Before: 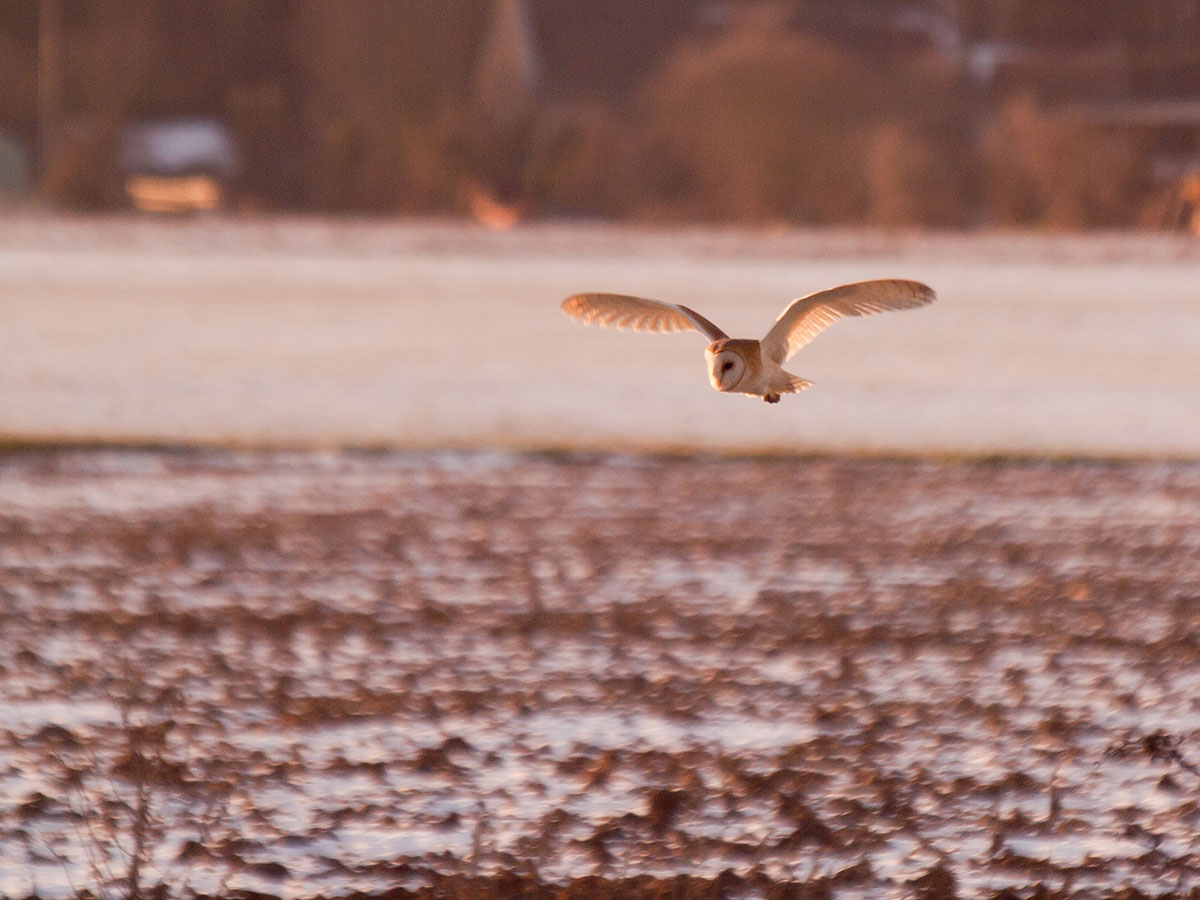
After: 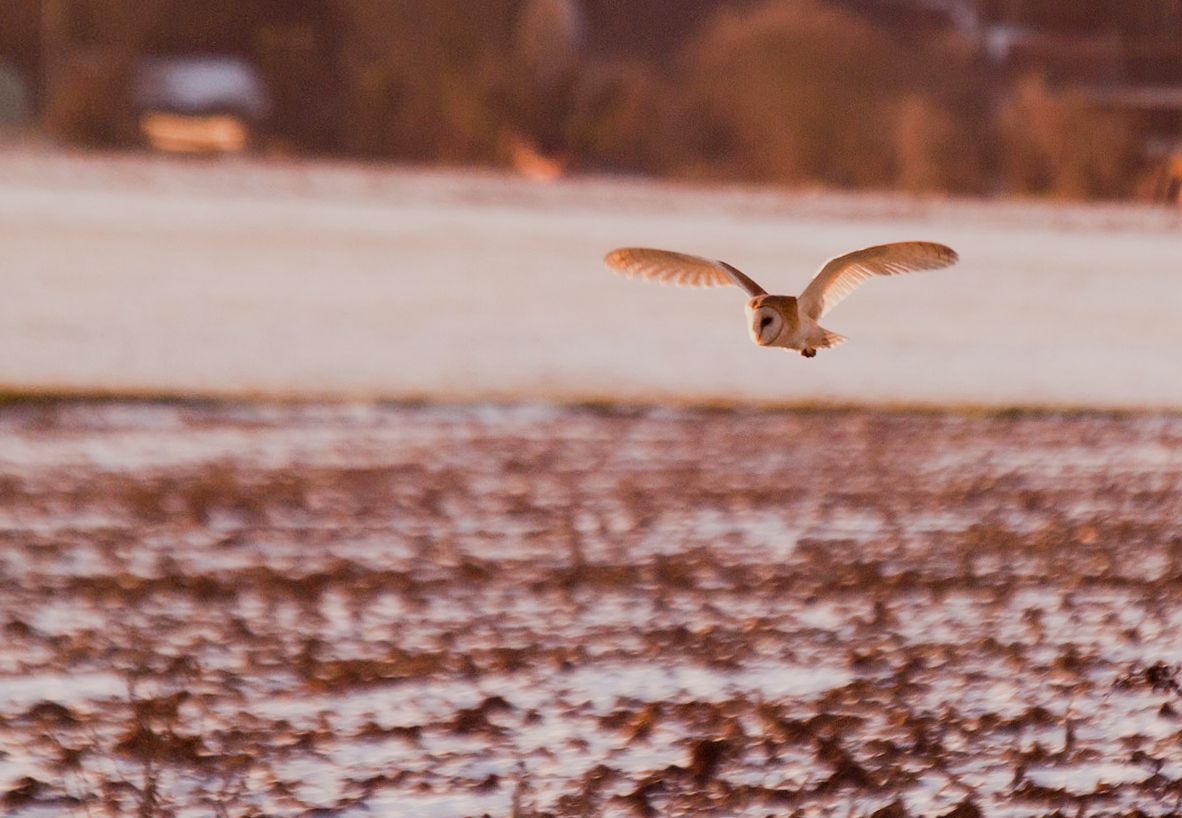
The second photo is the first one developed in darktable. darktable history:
rotate and perspective: rotation -0.013°, lens shift (vertical) -0.027, lens shift (horizontal) 0.178, crop left 0.016, crop right 0.989, crop top 0.082, crop bottom 0.918
sigmoid: on, module defaults
